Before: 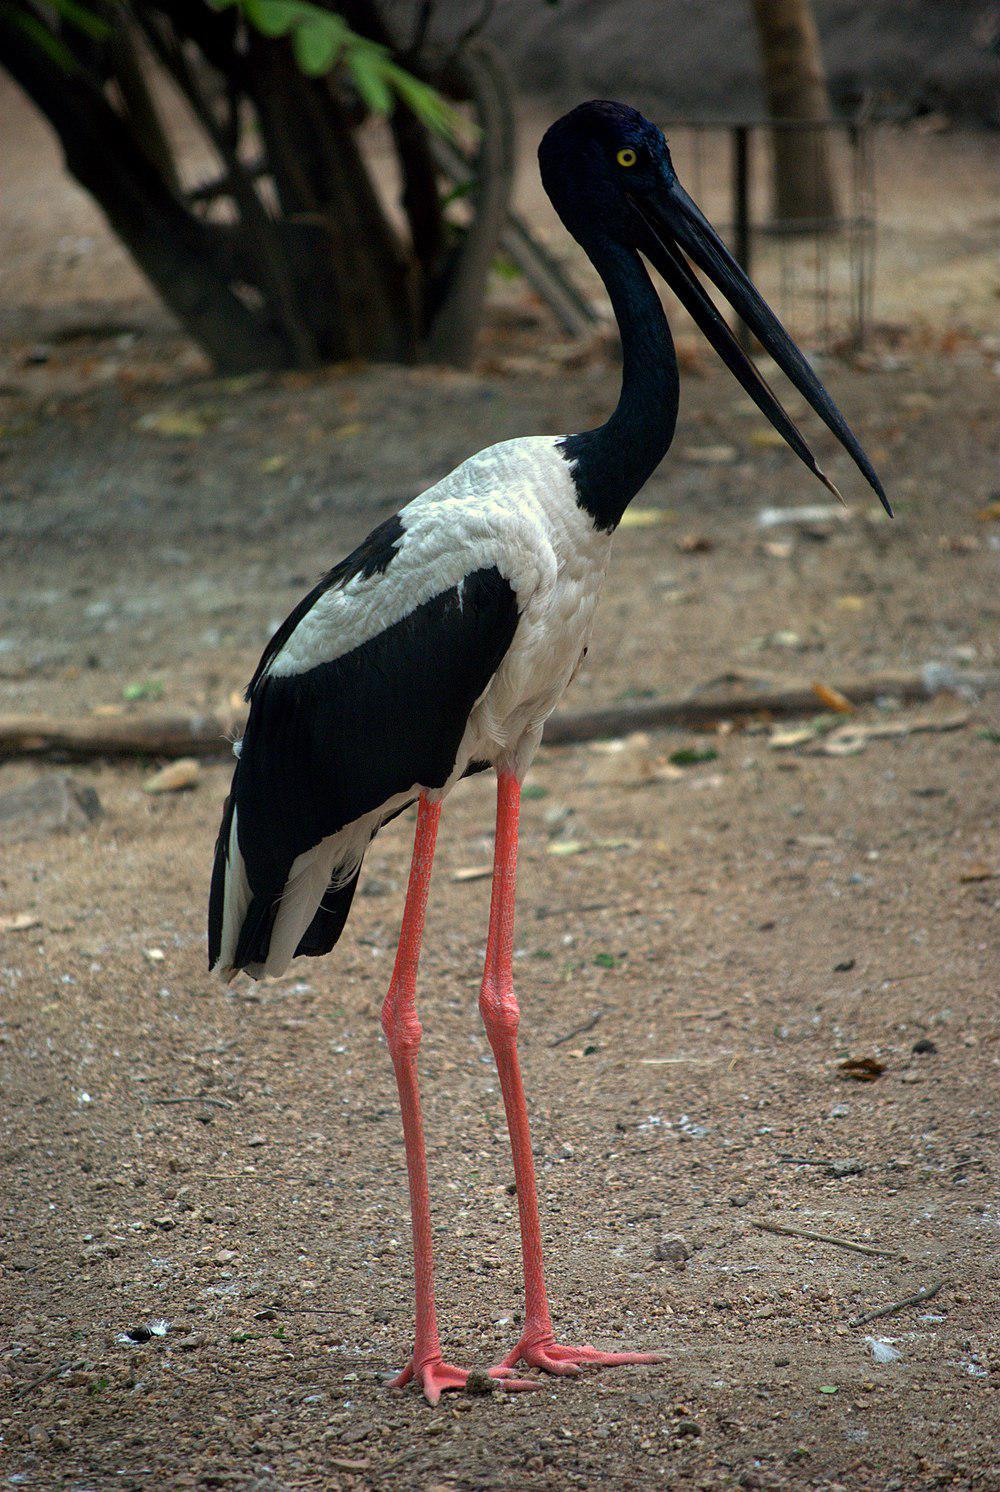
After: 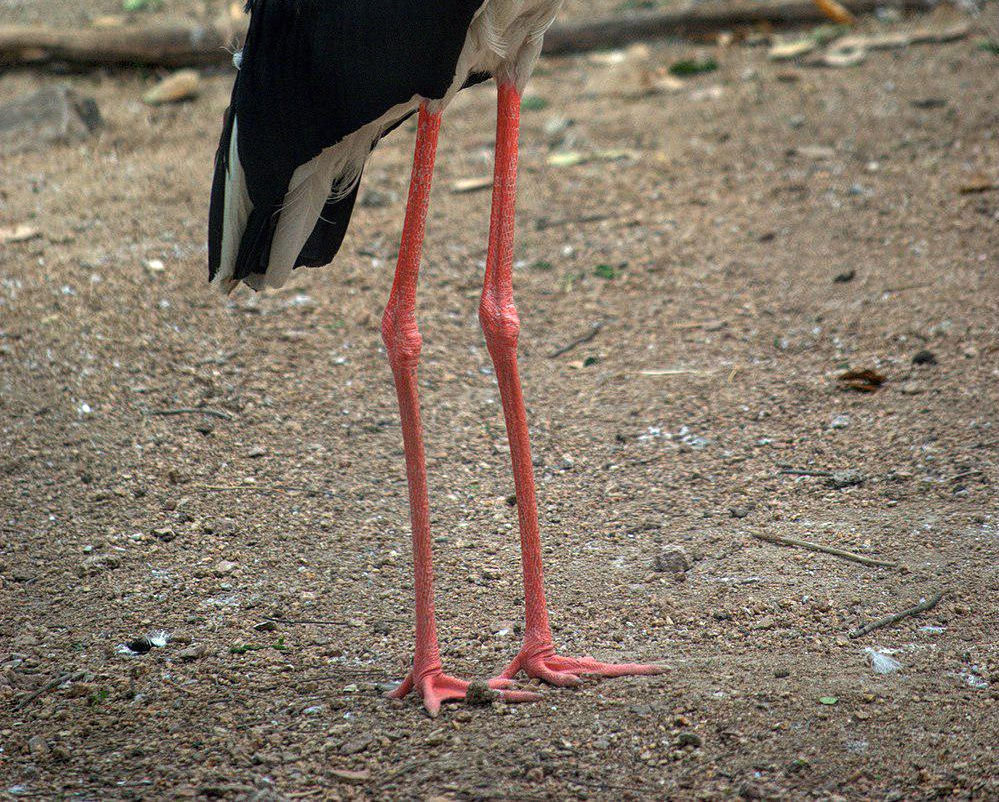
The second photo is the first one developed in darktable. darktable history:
crop and rotate: top 46.237%
bloom: size 40%
local contrast: highlights 99%, shadows 86%, detail 160%, midtone range 0.2
